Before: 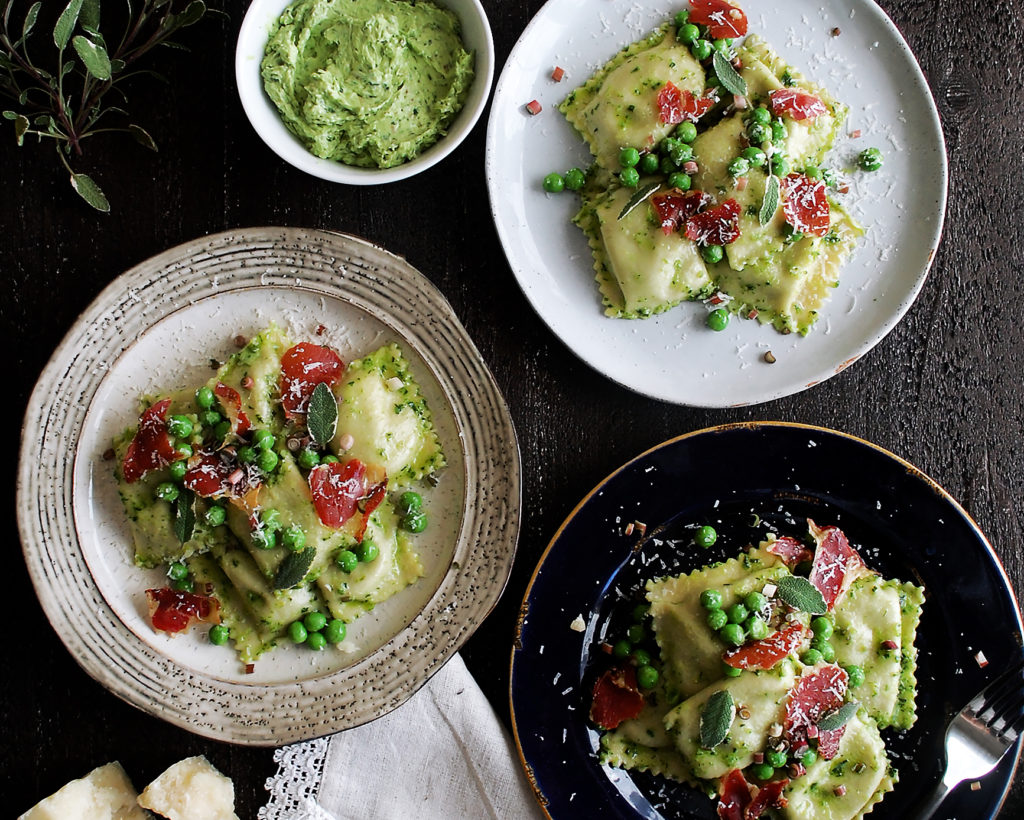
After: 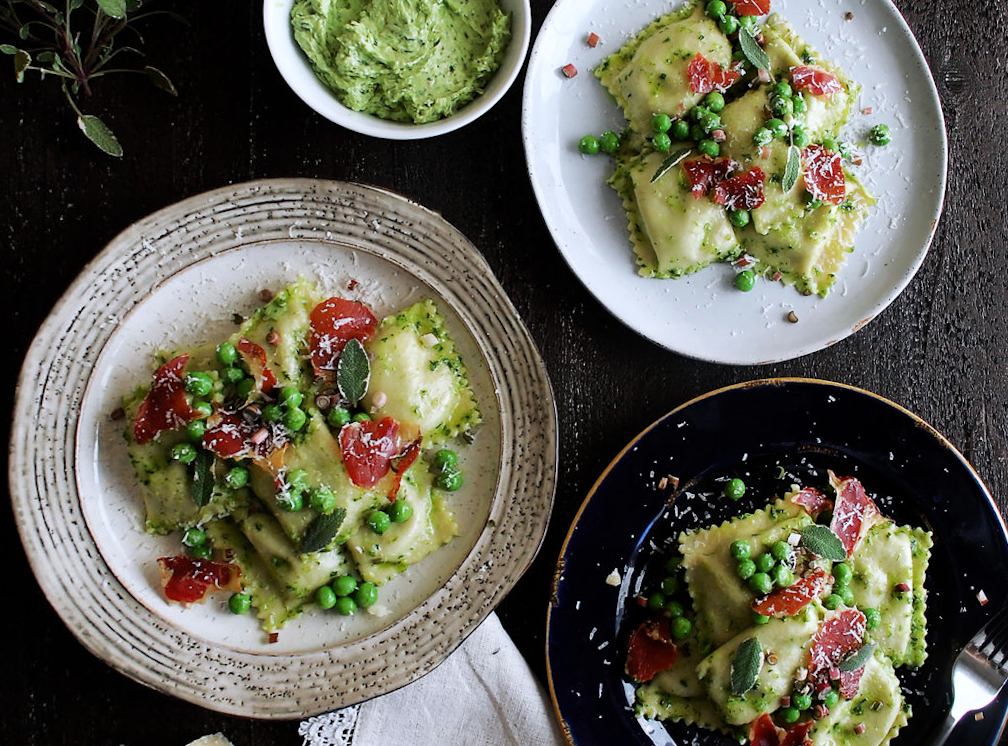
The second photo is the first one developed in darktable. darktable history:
rotate and perspective: rotation -0.013°, lens shift (vertical) -0.027, lens shift (horizontal) 0.178, crop left 0.016, crop right 0.989, crop top 0.082, crop bottom 0.918
white balance: red 0.98, blue 1.034
